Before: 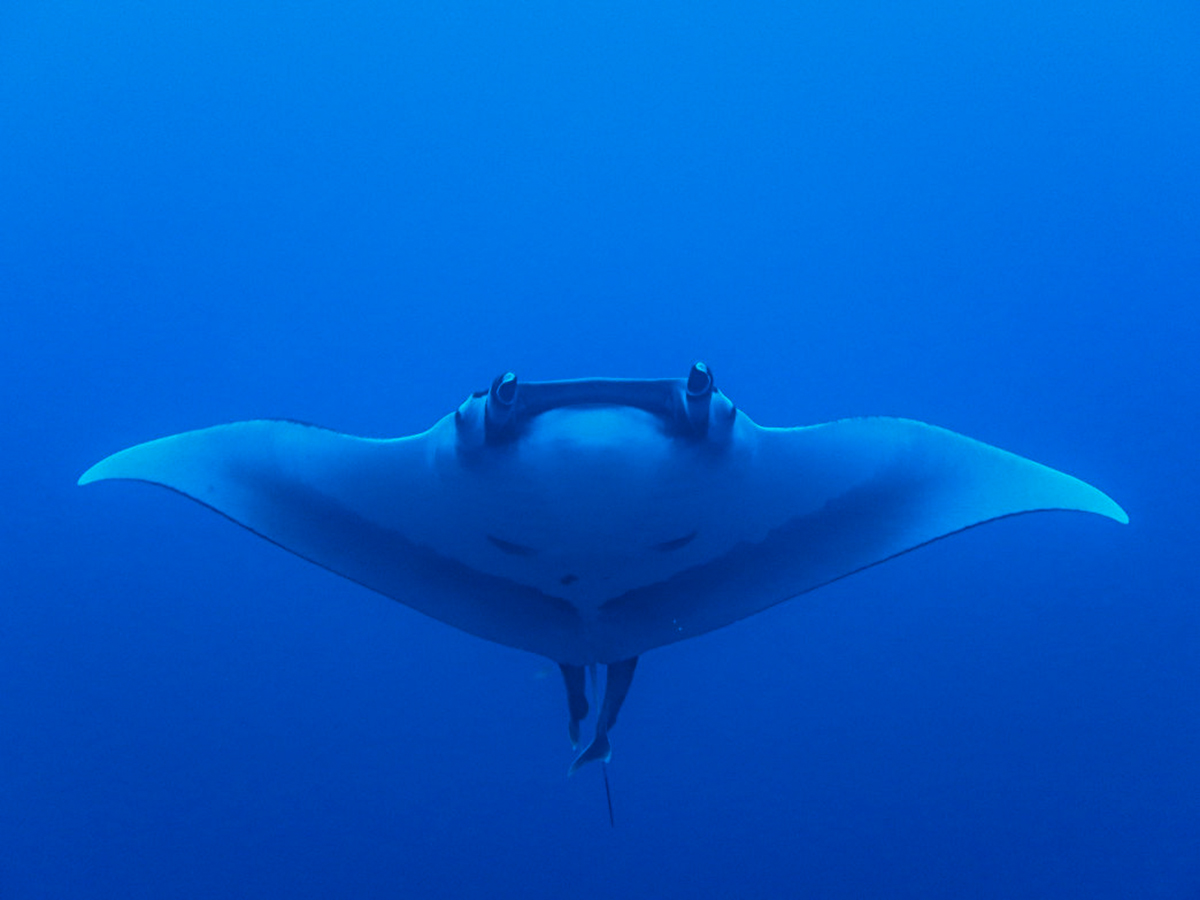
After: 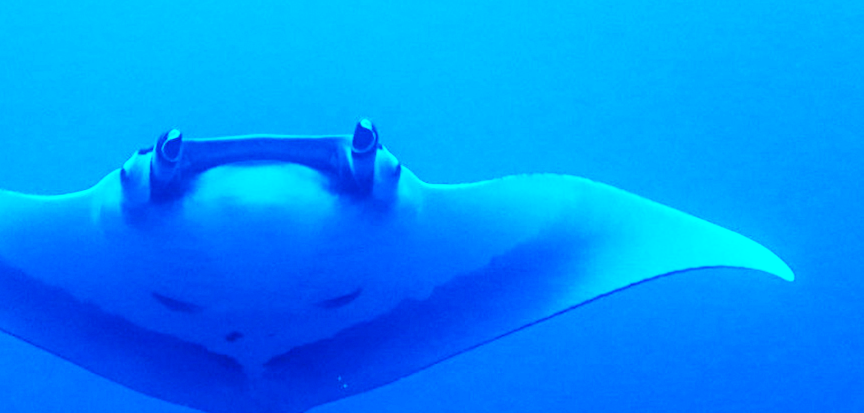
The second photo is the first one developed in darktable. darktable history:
base curve: curves: ch0 [(0, 0) (0.007, 0.004) (0.027, 0.03) (0.046, 0.07) (0.207, 0.54) (0.442, 0.872) (0.673, 0.972) (1, 1)], preserve colors none
exposure: black level correction 0, exposure 0.2 EV, compensate exposure bias true, compensate highlight preservation false
crop and rotate: left 27.938%, top 27.046%, bottom 27.046%
color correction: highlights a* -4.18, highlights b* -10.81
